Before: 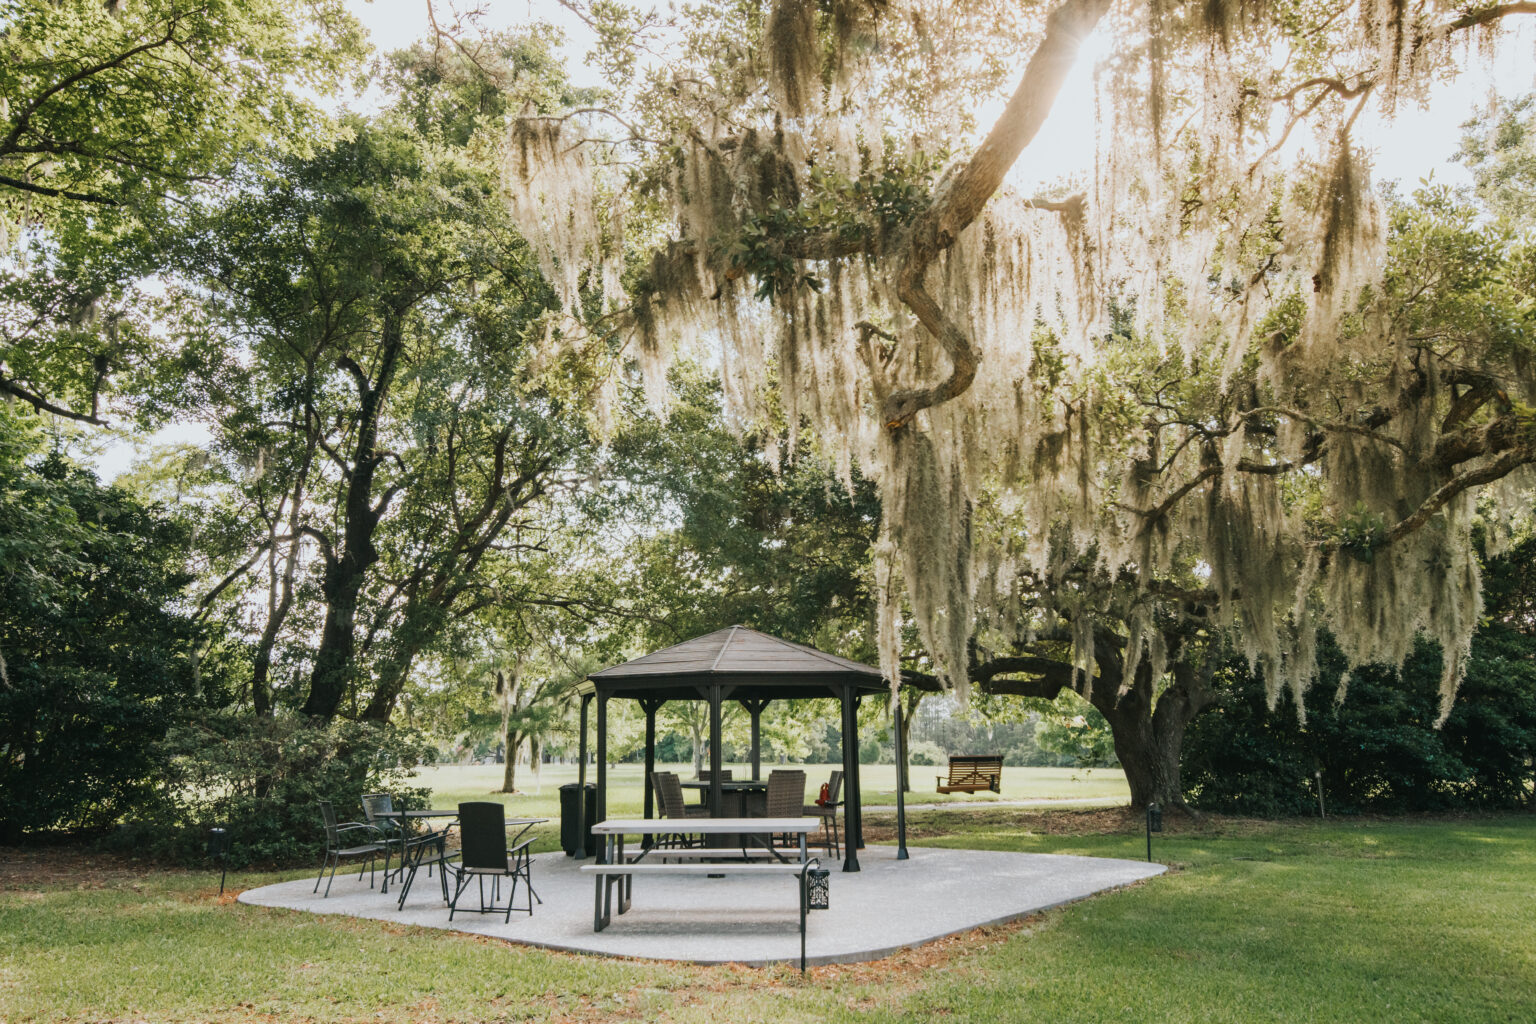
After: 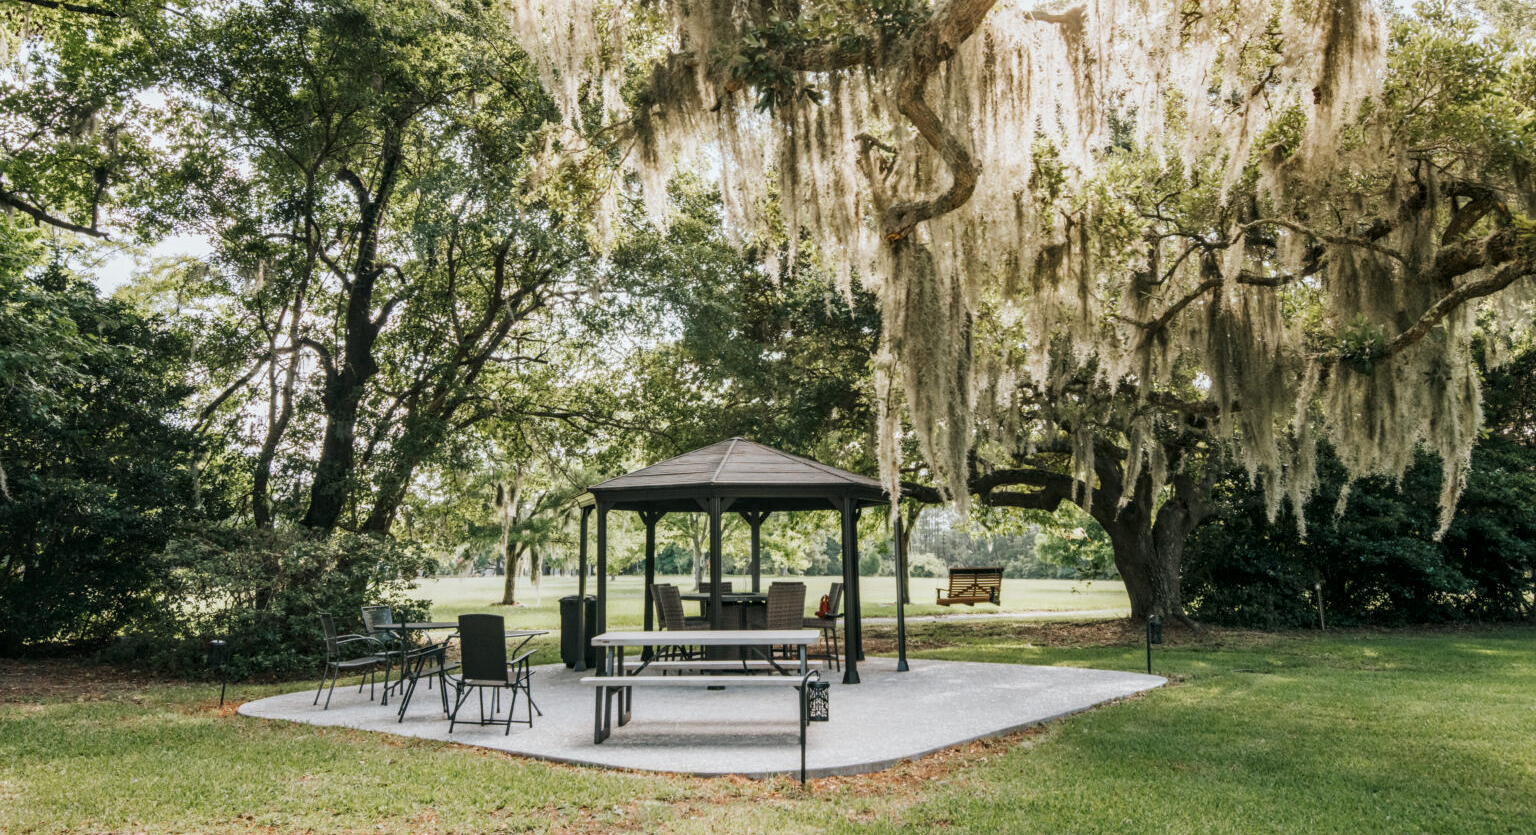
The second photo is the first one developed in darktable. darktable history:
crop and rotate: top 18.42%
local contrast: detail 130%
